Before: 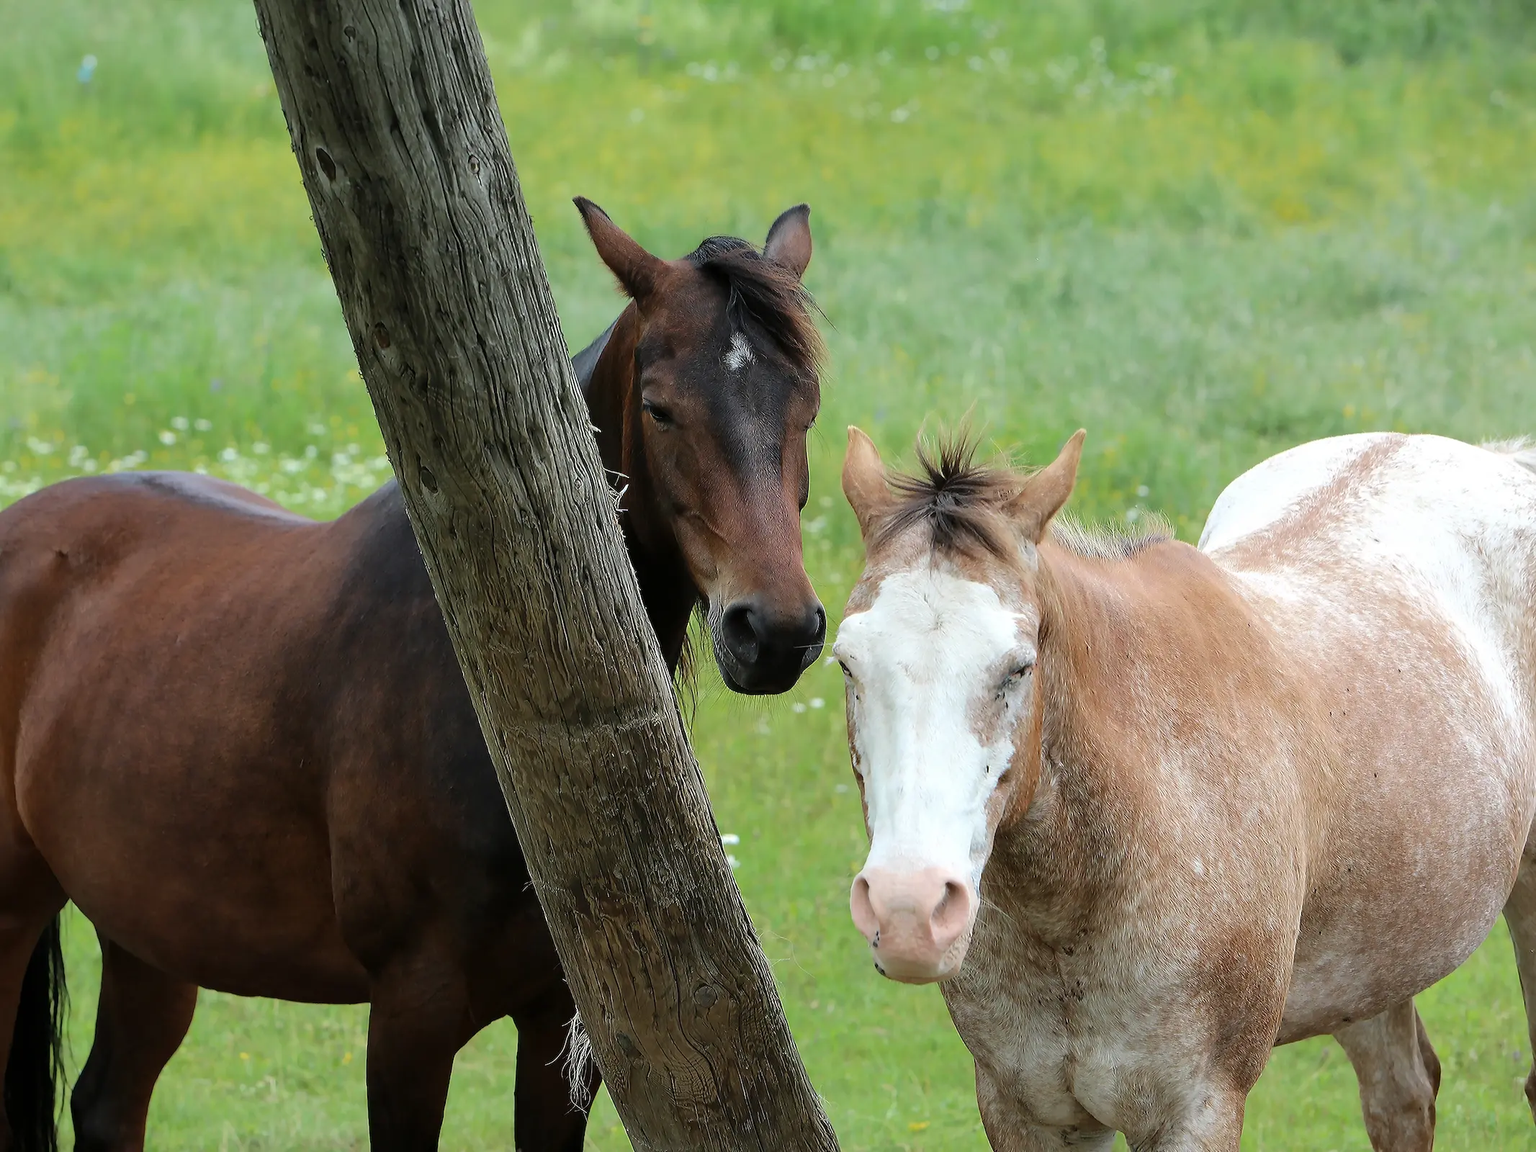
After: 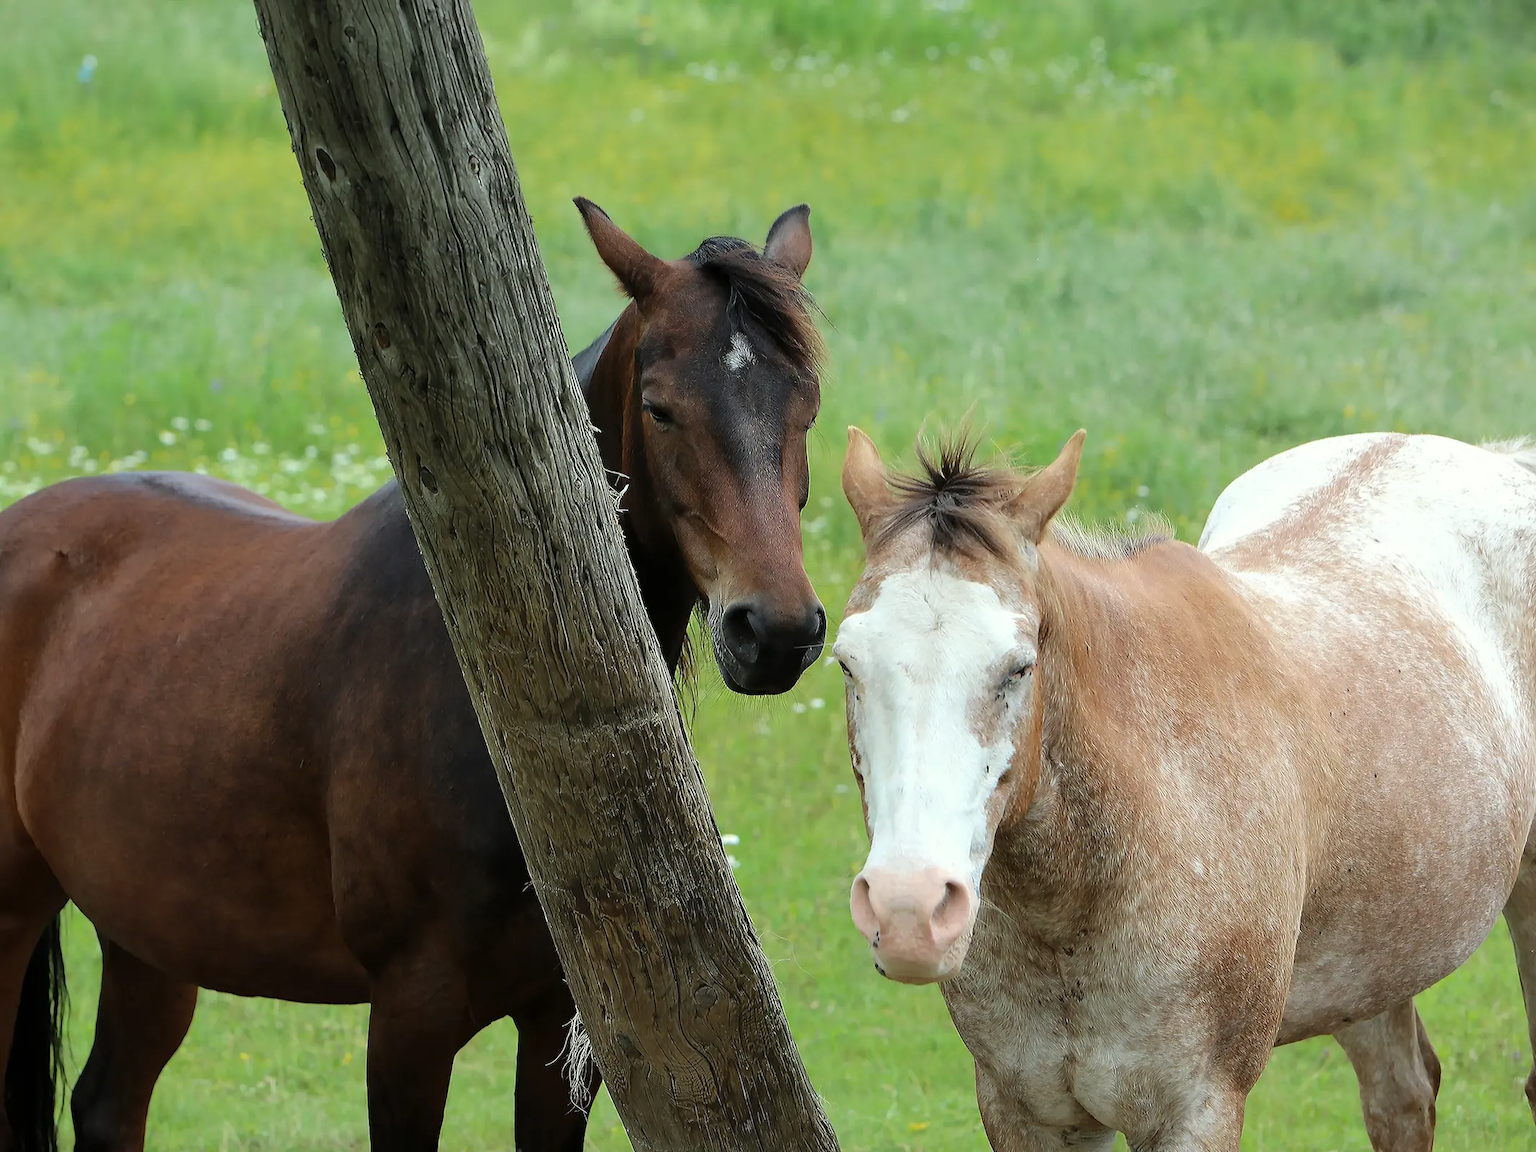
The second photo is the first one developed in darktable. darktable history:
color correction: highlights a* -2.5, highlights b* 2.59
